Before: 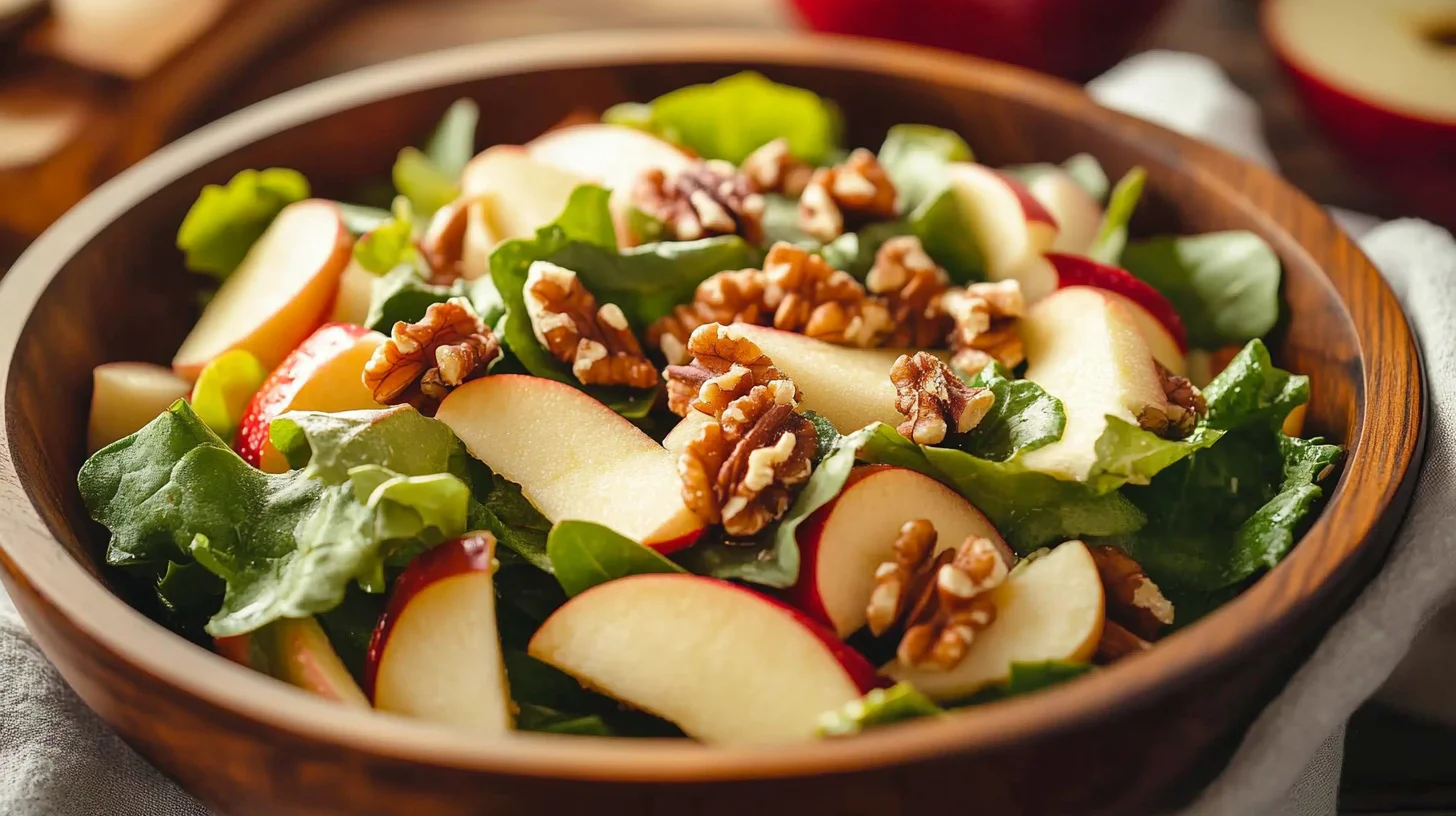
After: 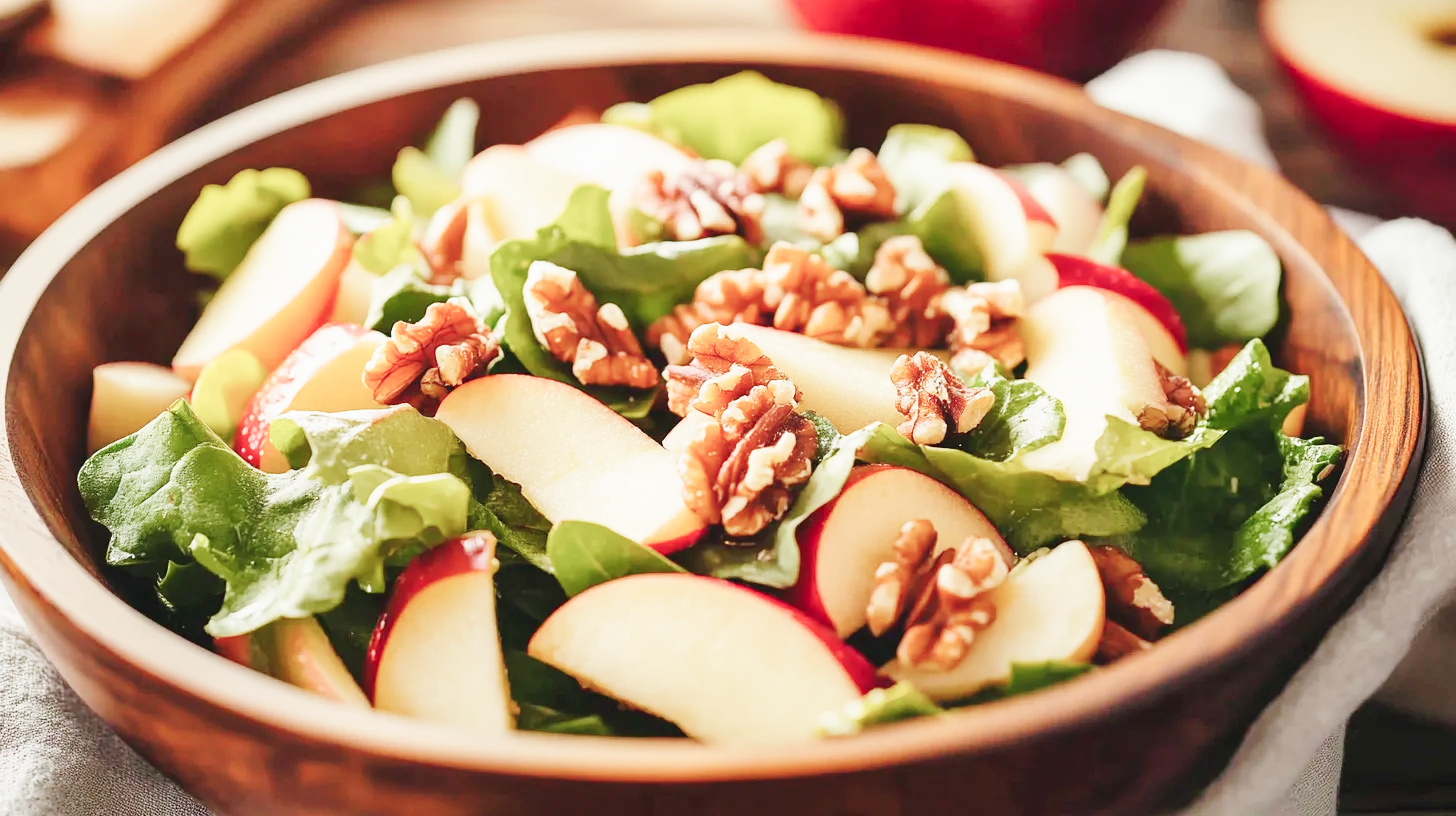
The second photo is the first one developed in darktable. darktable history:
base curve: curves: ch0 [(0, 0.003) (0.001, 0.002) (0.006, 0.004) (0.02, 0.022) (0.048, 0.086) (0.094, 0.234) (0.162, 0.431) (0.258, 0.629) (0.385, 0.8) (0.548, 0.918) (0.751, 0.988) (1, 1)], preserve colors none
color balance rgb: perceptual saturation grading › global saturation -27.94%, hue shift -2.27°, contrast -21.26%
